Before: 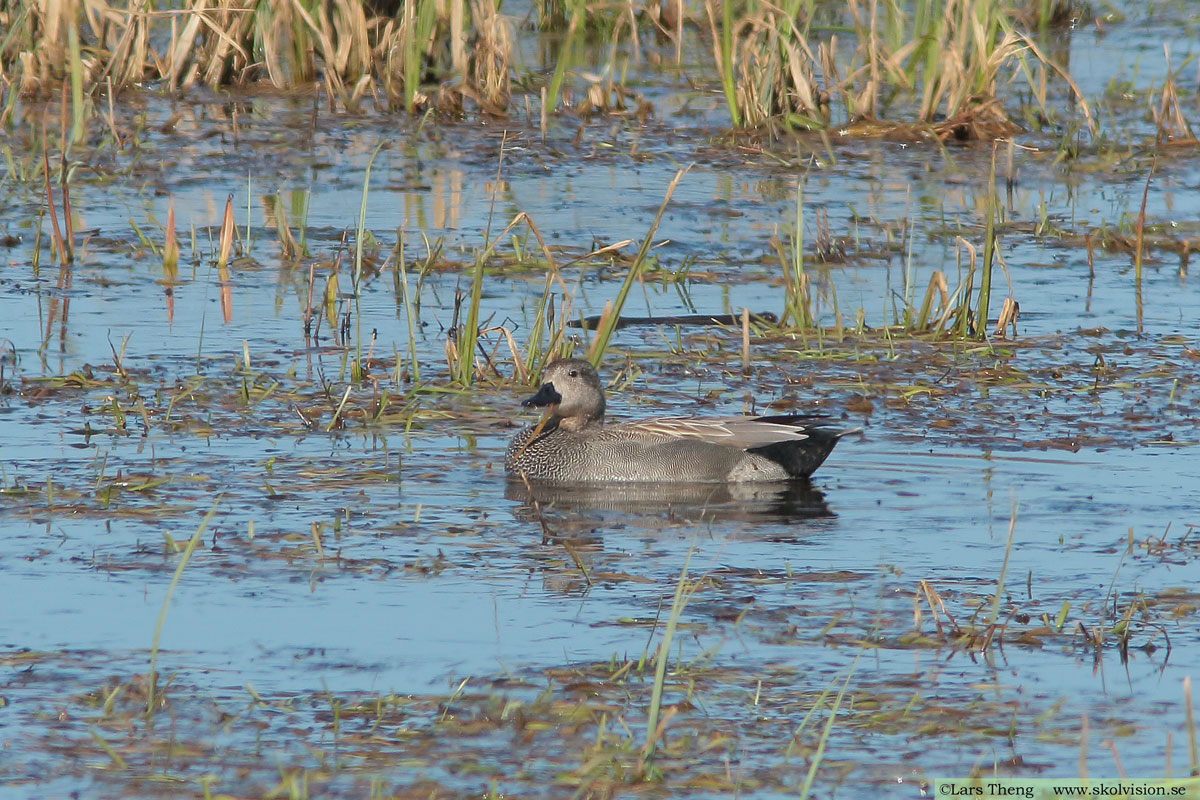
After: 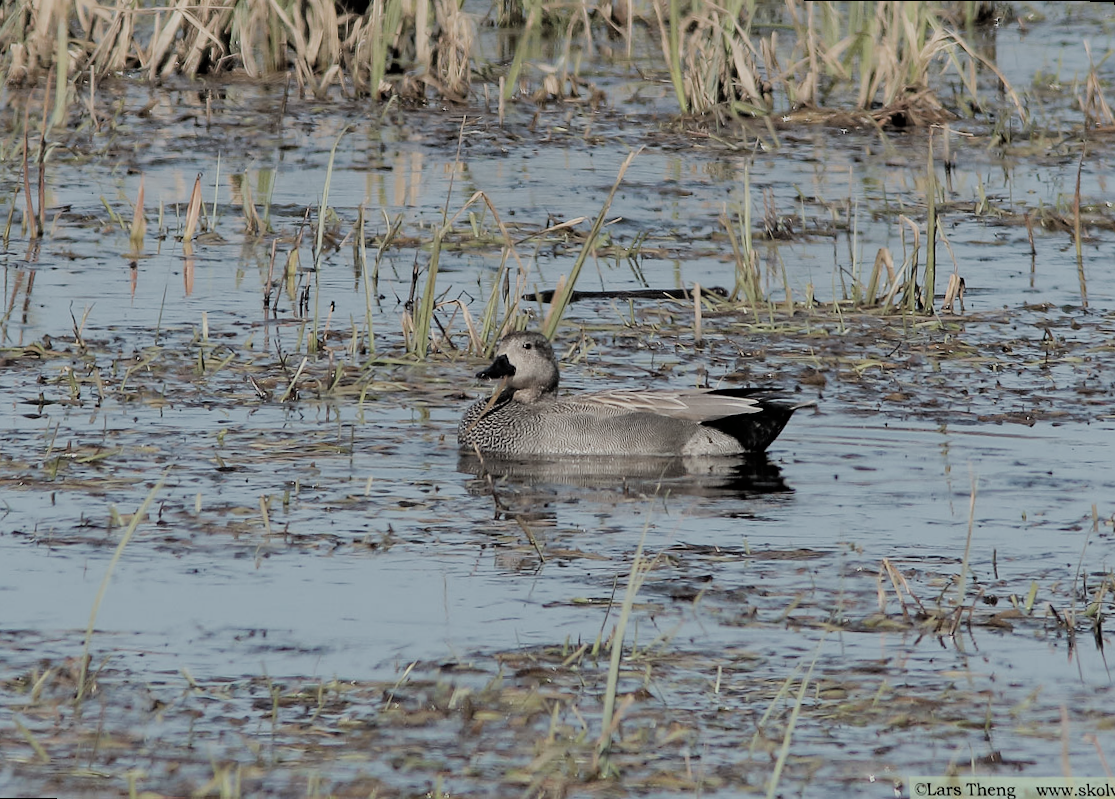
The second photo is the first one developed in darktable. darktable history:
rotate and perspective: rotation 0.215°, lens shift (vertical) -0.139, crop left 0.069, crop right 0.939, crop top 0.002, crop bottom 0.996
filmic rgb: black relative exposure -4.14 EV, white relative exposure 5.1 EV, hardness 2.11, contrast 1.165
color correction: saturation 0.5
haze removal: compatibility mode true, adaptive false
